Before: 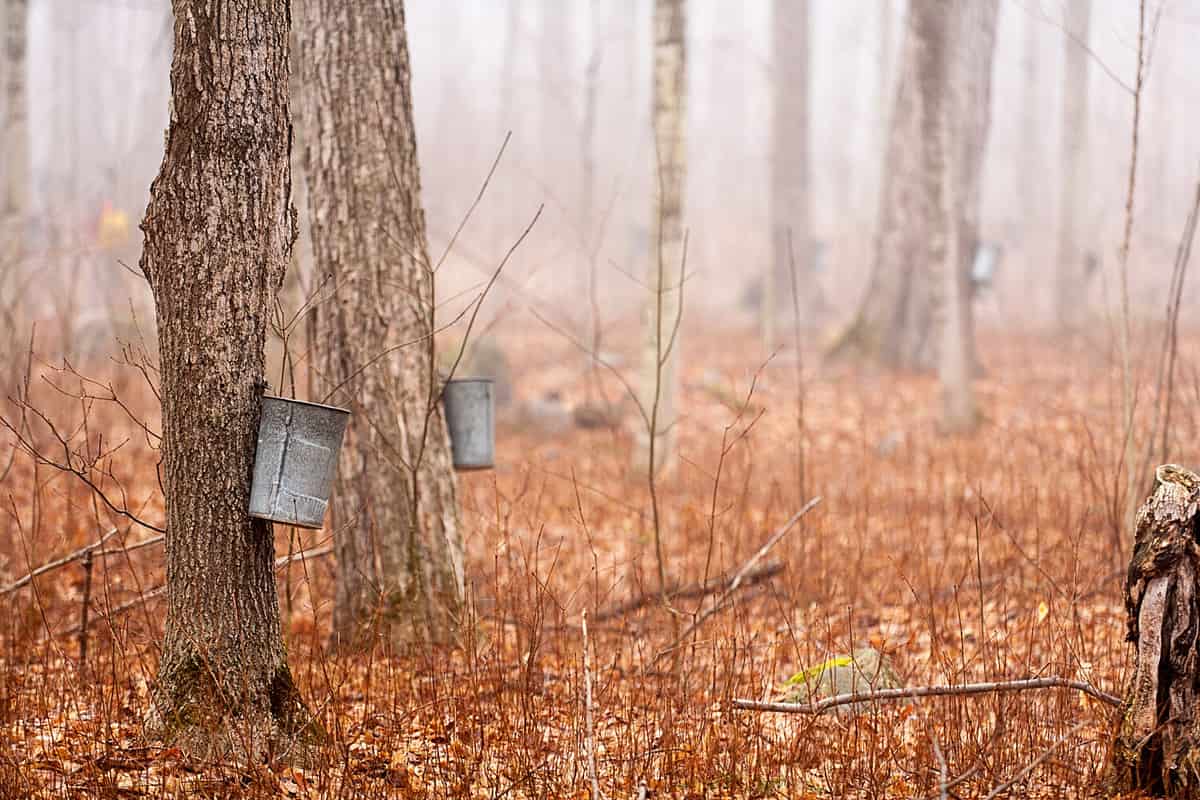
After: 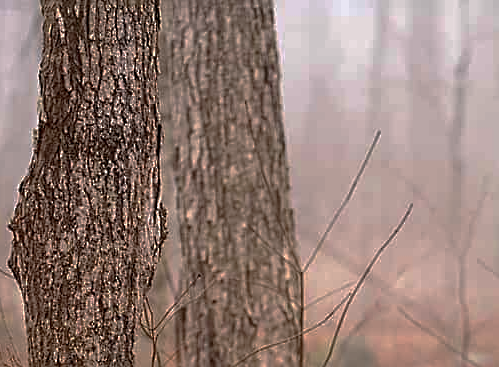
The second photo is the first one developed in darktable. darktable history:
base curve: curves: ch0 [(0, 0) (0.841, 0.609) (1, 1)], preserve colors none
crop and rotate: left 10.951%, top 0.107%, right 47.433%, bottom 53.962%
sharpen: on, module defaults
